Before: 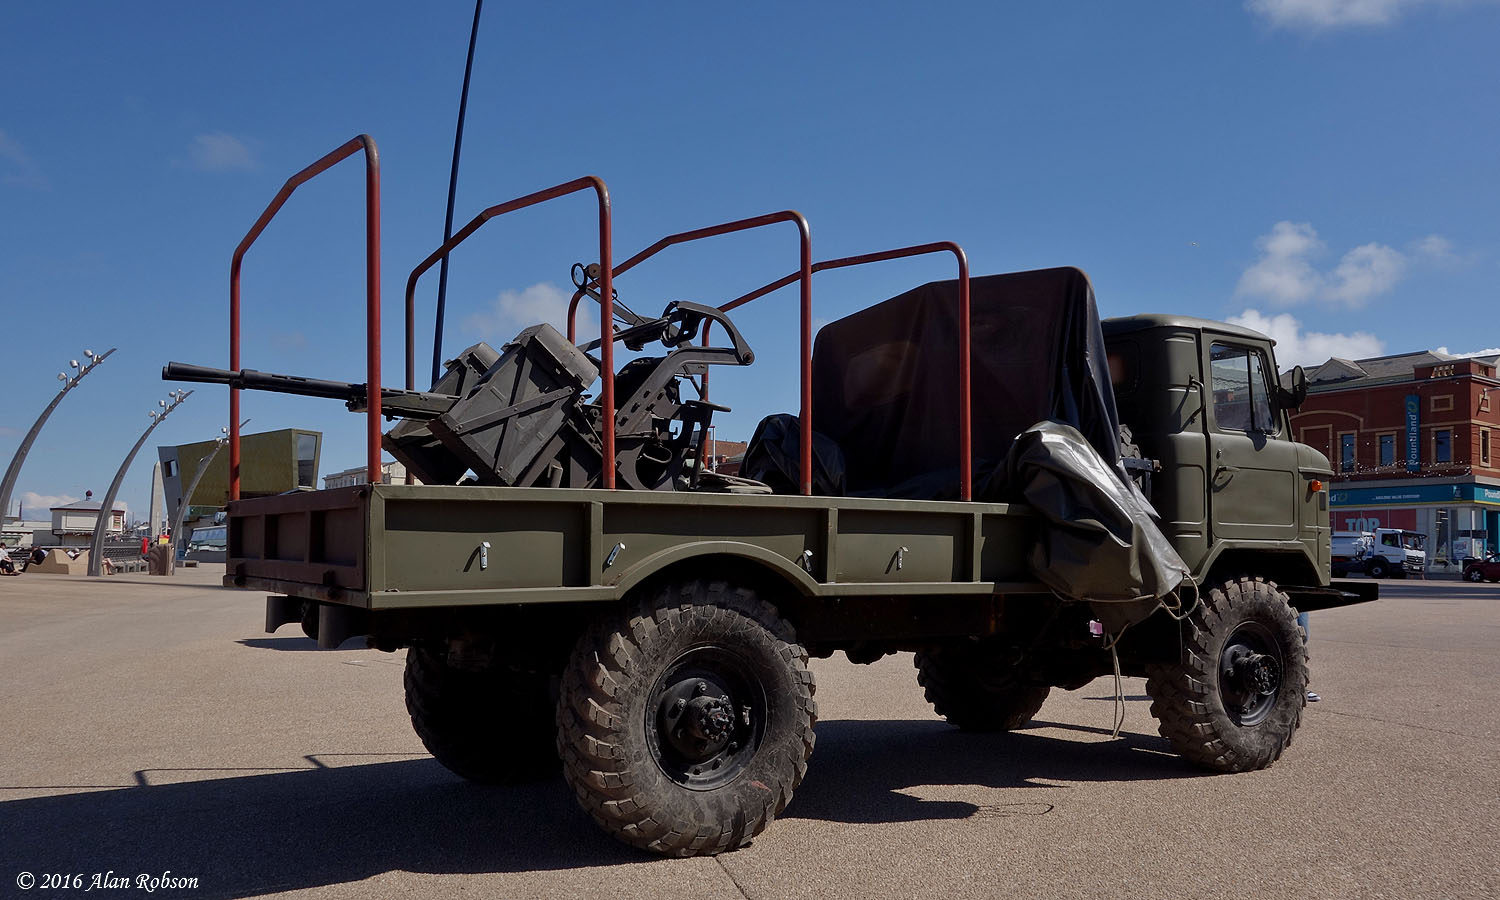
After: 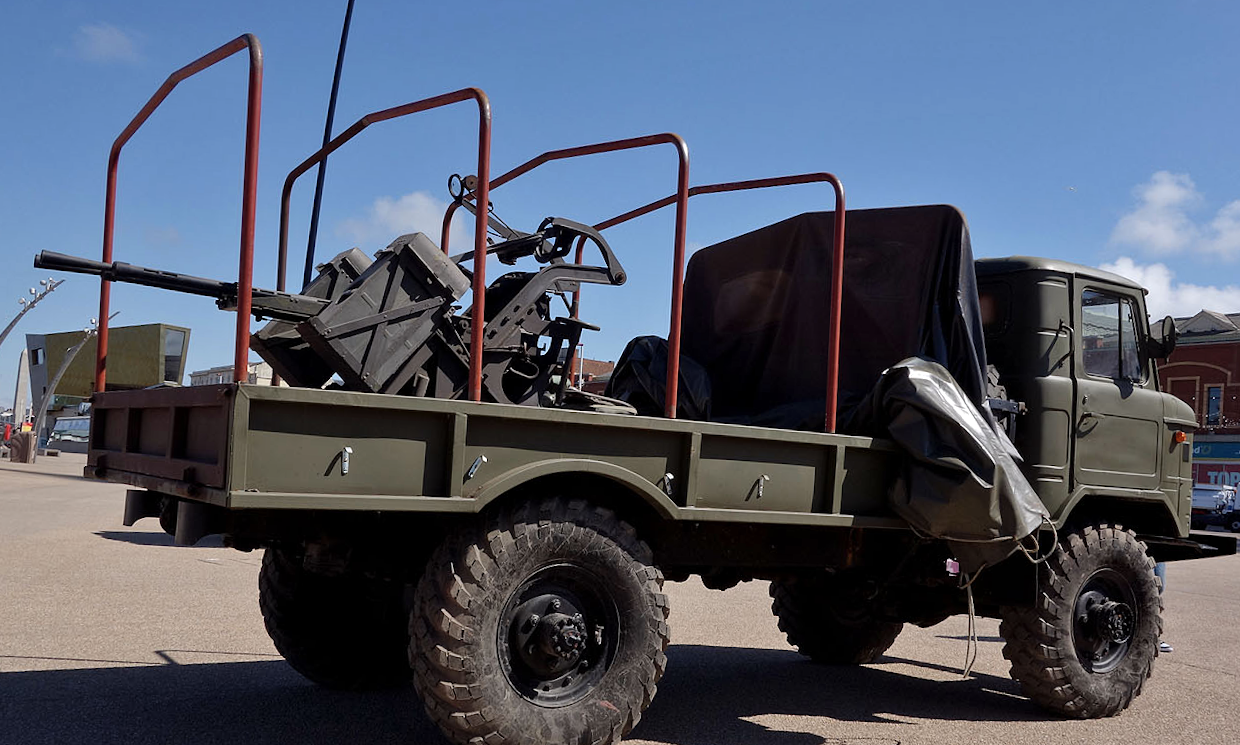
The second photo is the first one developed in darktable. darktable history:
crop and rotate: angle -3.16°, left 5.186%, top 5.21%, right 4.641%, bottom 4.449%
tone curve: curves: ch0 [(0, 0) (0.541, 0.628) (0.906, 0.997)], color space Lab, independent channels, preserve colors none
